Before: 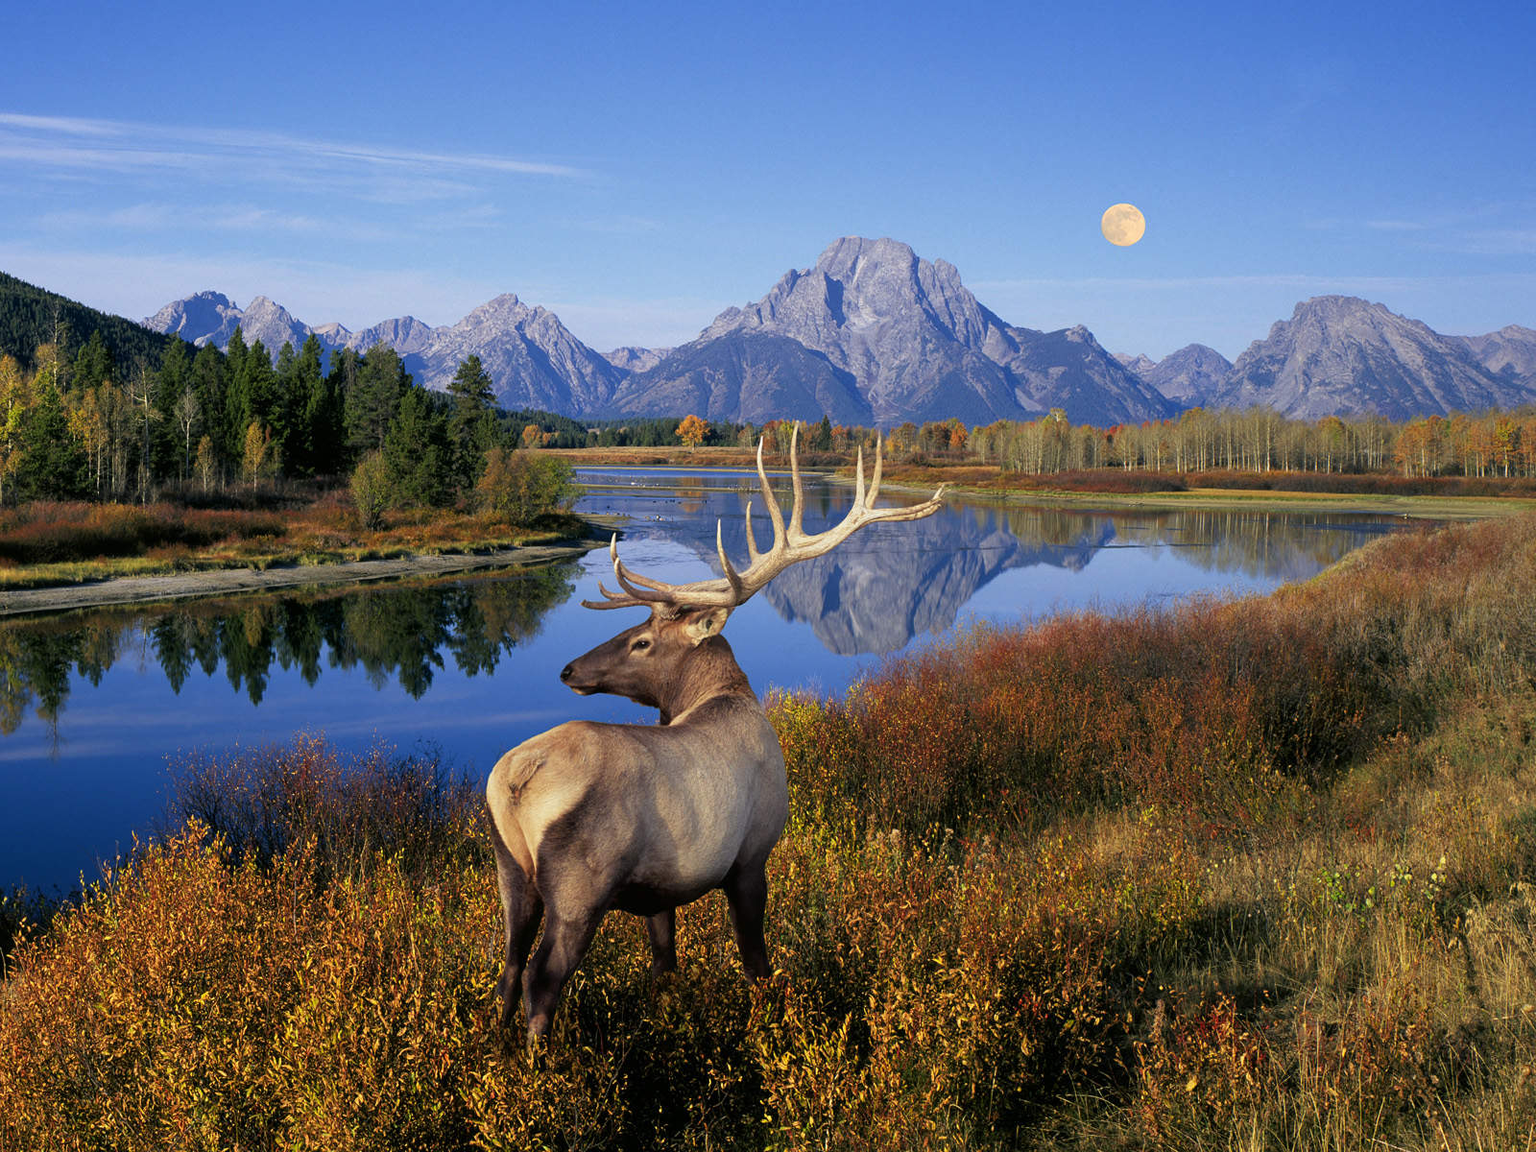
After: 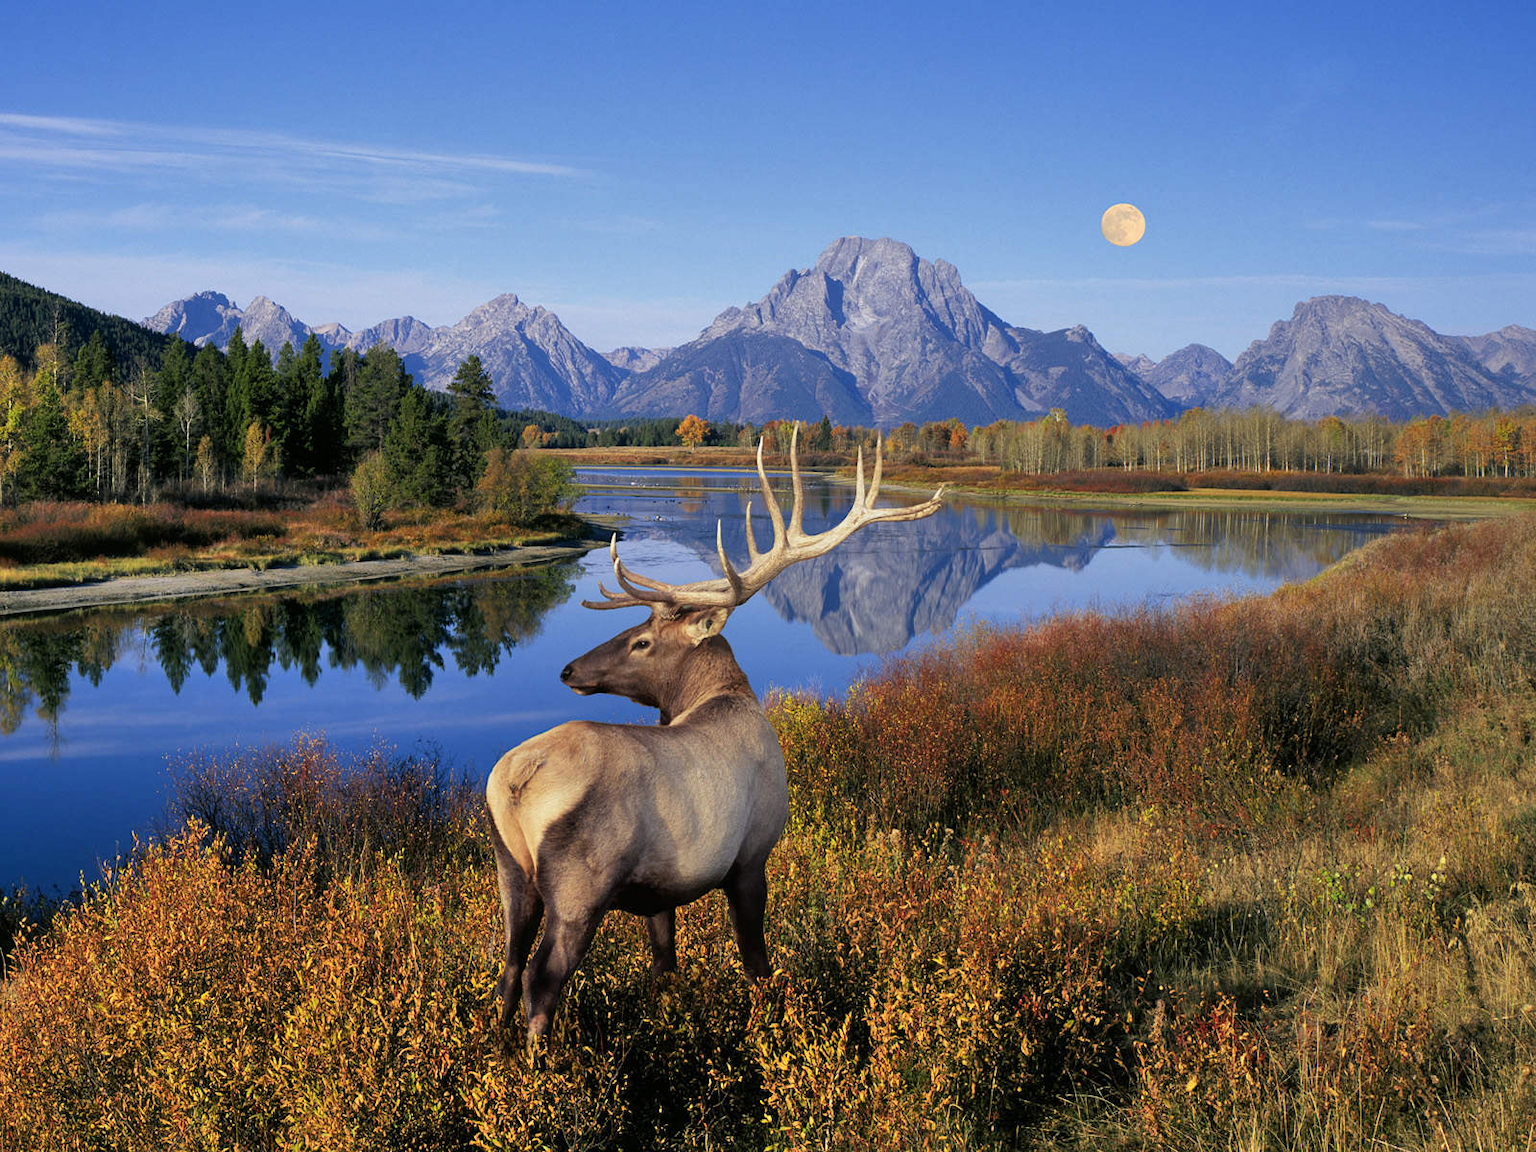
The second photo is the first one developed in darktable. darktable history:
shadows and highlights: radius 133.77, soften with gaussian
